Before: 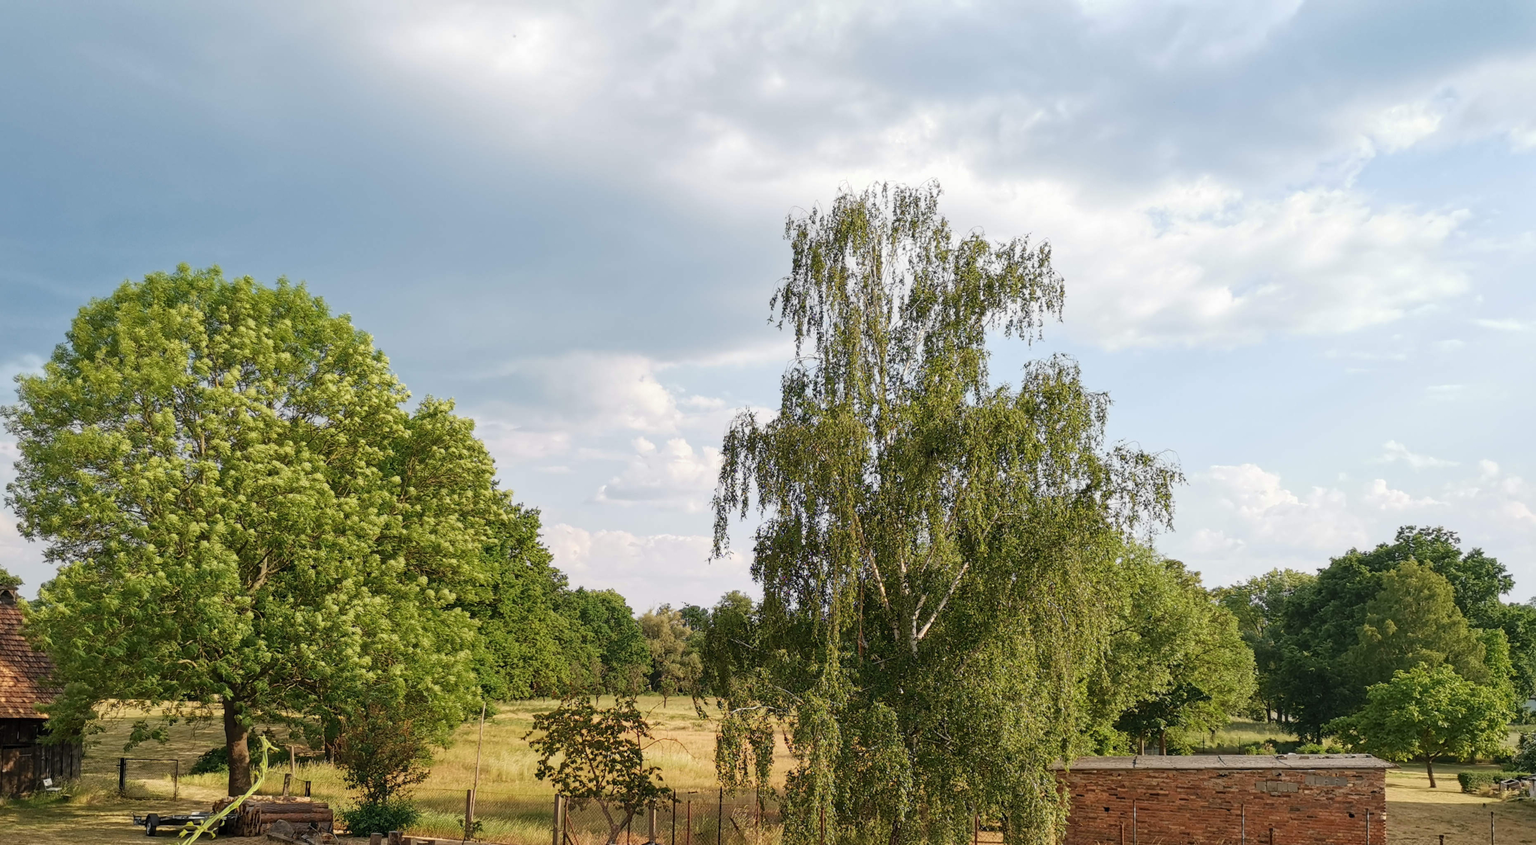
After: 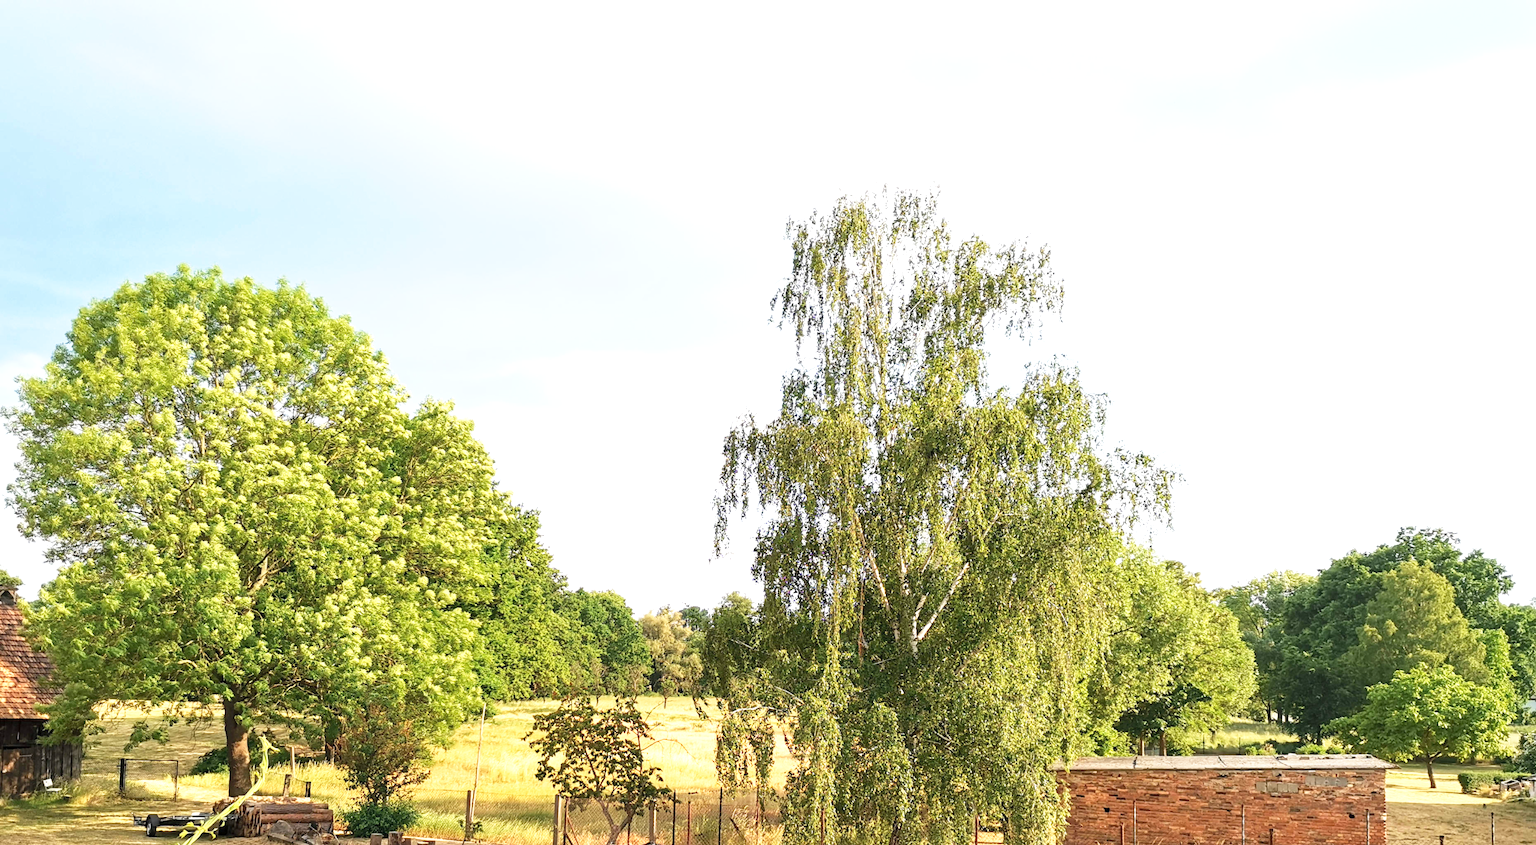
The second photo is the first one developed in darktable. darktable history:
base curve: curves: ch0 [(0, 0) (0.688, 0.865) (1, 1)], preserve colors none
exposure: exposure 1 EV, compensate highlight preservation false
